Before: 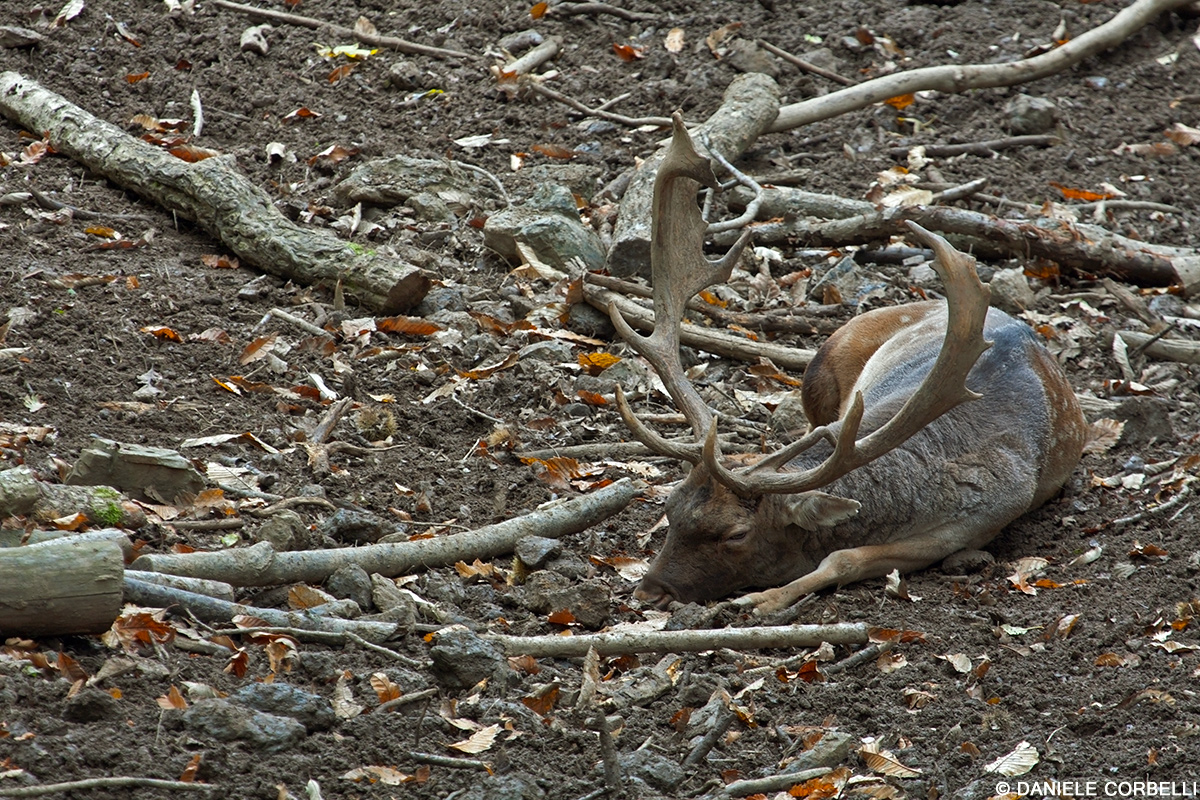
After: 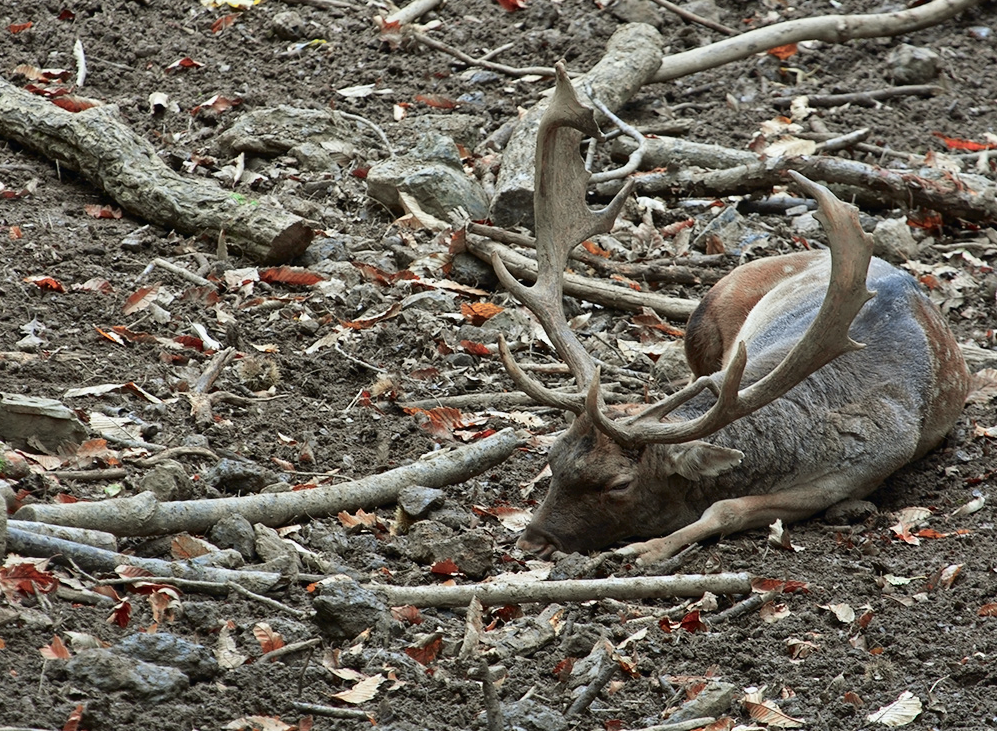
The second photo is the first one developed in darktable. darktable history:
exposure: compensate exposure bias true, compensate highlight preservation false
tone curve: curves: ch0 [(0, 0.009) (0.105, 0.069) (0.195, 0.154) (0.289, 0.278) (0.384, 0.391) (0.513, 0.53) (0.66, 0.667) (0.895, 0.863) (1, 0.919)]; ch1 [(0, 0) (0.161, 0.092) (0.35, 0.33) (0.403, 0.395) (0.456, 0.469) (0.502, 0.499) (0.519, 0.514) (0.576, 0.587) (0.642, 0.645) (0.701, 0.742) (1, 0.942)]; ch2 [(0, 0) (0.371, 0.362) (0.437, 0.437) (0.501, 0.5) (0.53, 0.528) (0.569, 0.551) (0.619, 0.58) (0.883, 0.752) (1, 0.929)], color space Lab, independent channels, preserve colors none
color balance rgb: shadows lift › hue 84.76°, perceptual saturation grading › global saturation 0.161%, global vibrance 1.019%, saturation formula JzAzBz (2021)
crop: left 9.8%, top 6.339%, right 7.071%, bottom 2.197%
